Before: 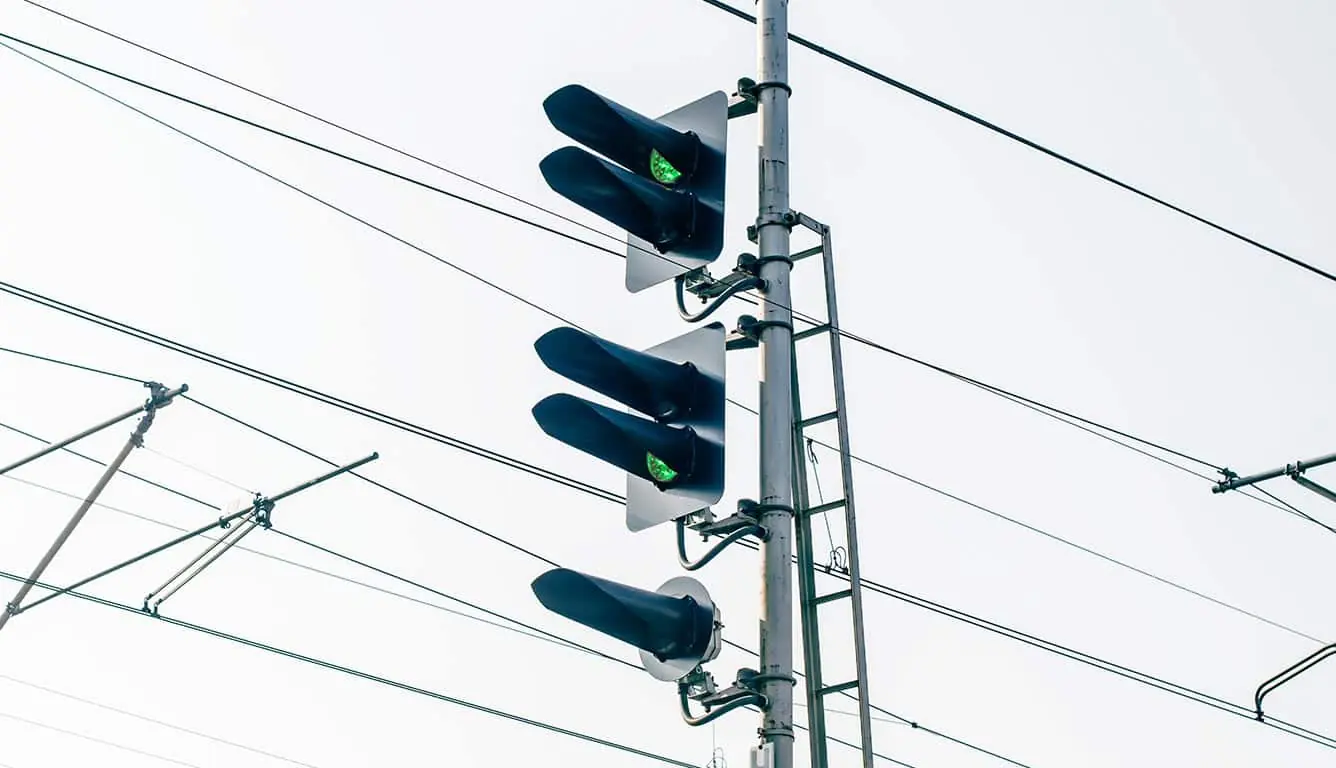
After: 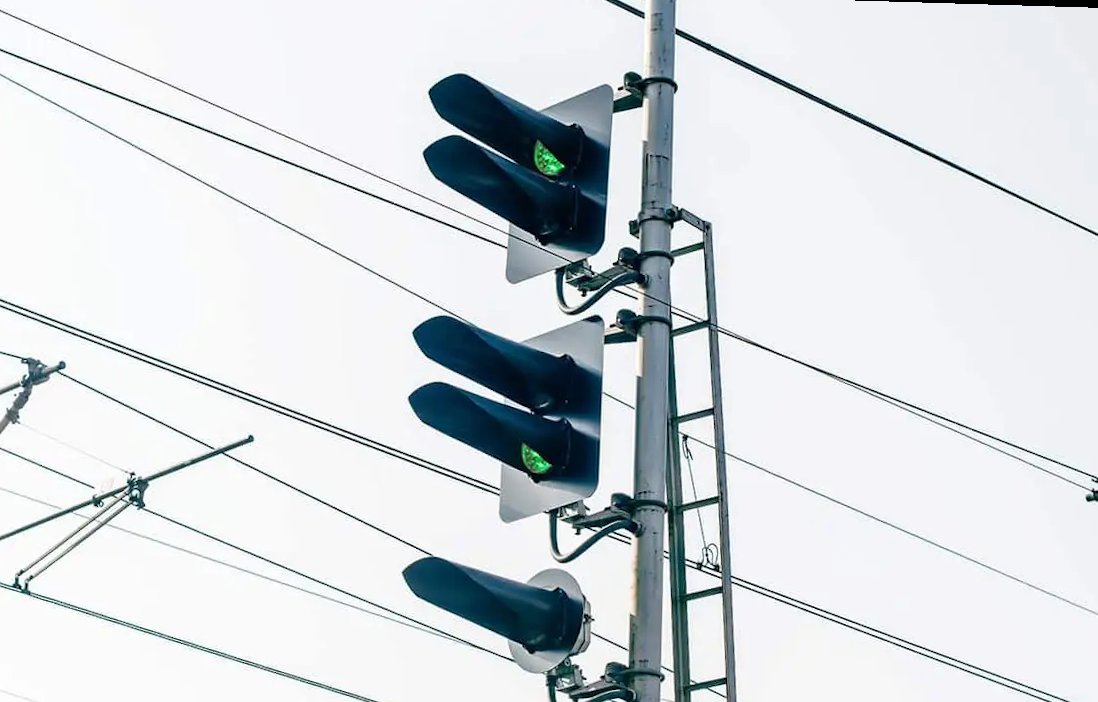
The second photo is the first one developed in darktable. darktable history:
rotate and perspective: rotation 1.72°, automatic cropping off
crop: left 9.929%, top 3.475%, right 9.188%, bottom 9.529%
